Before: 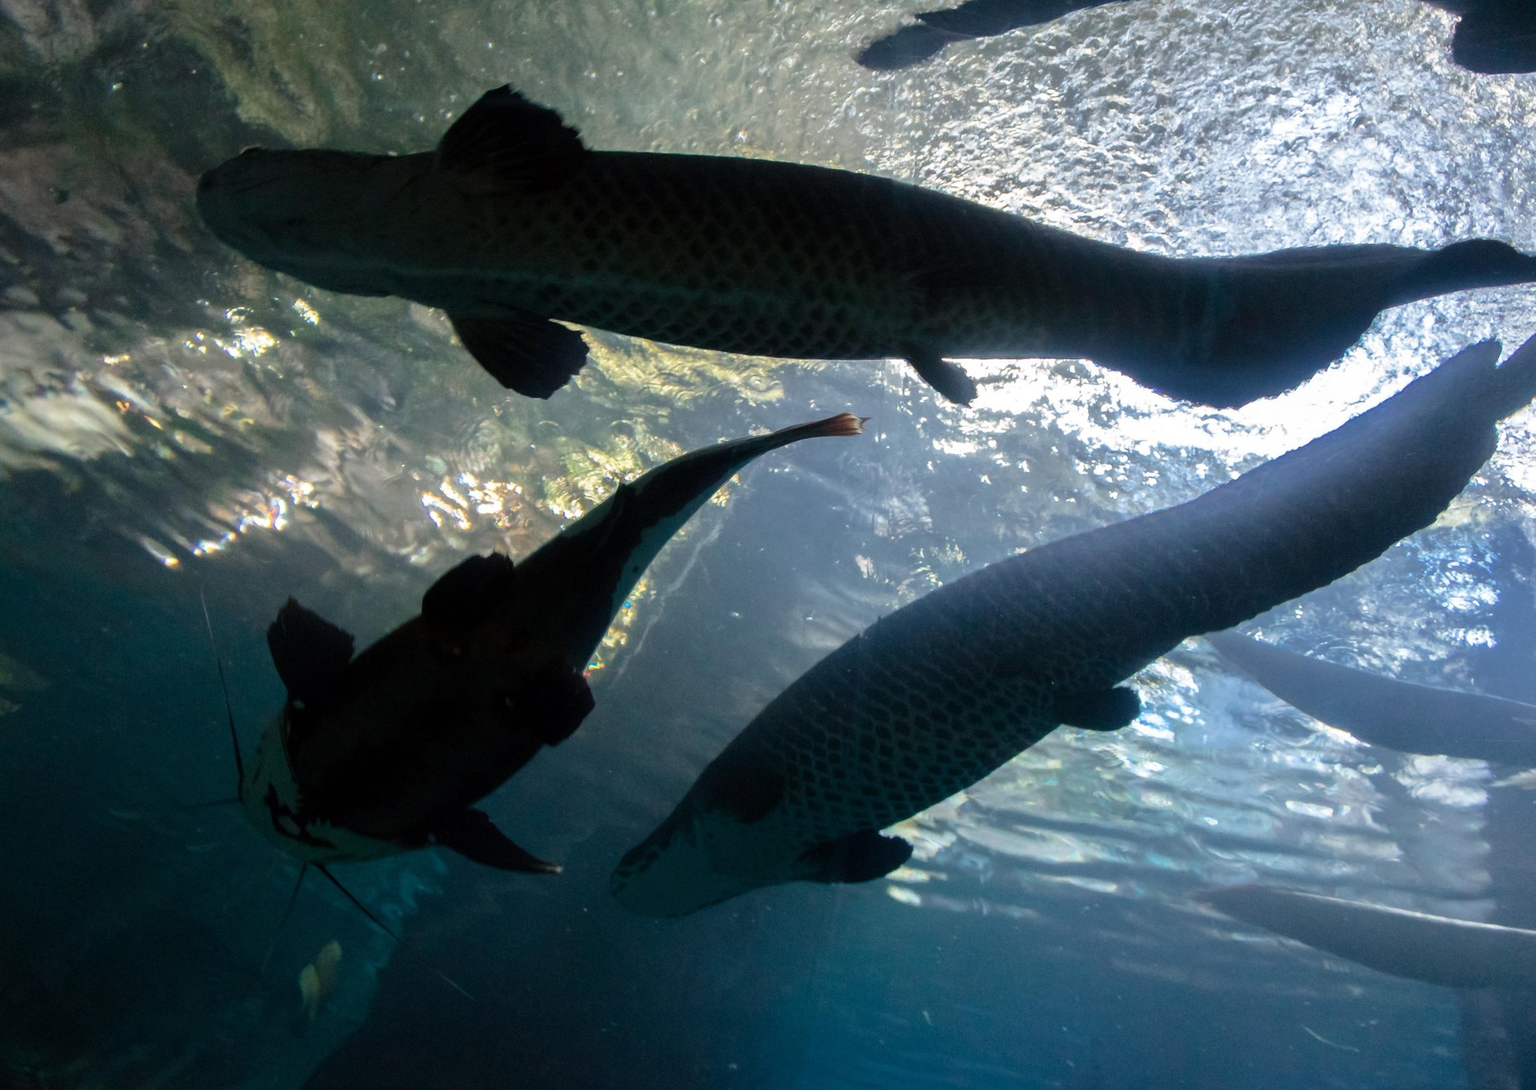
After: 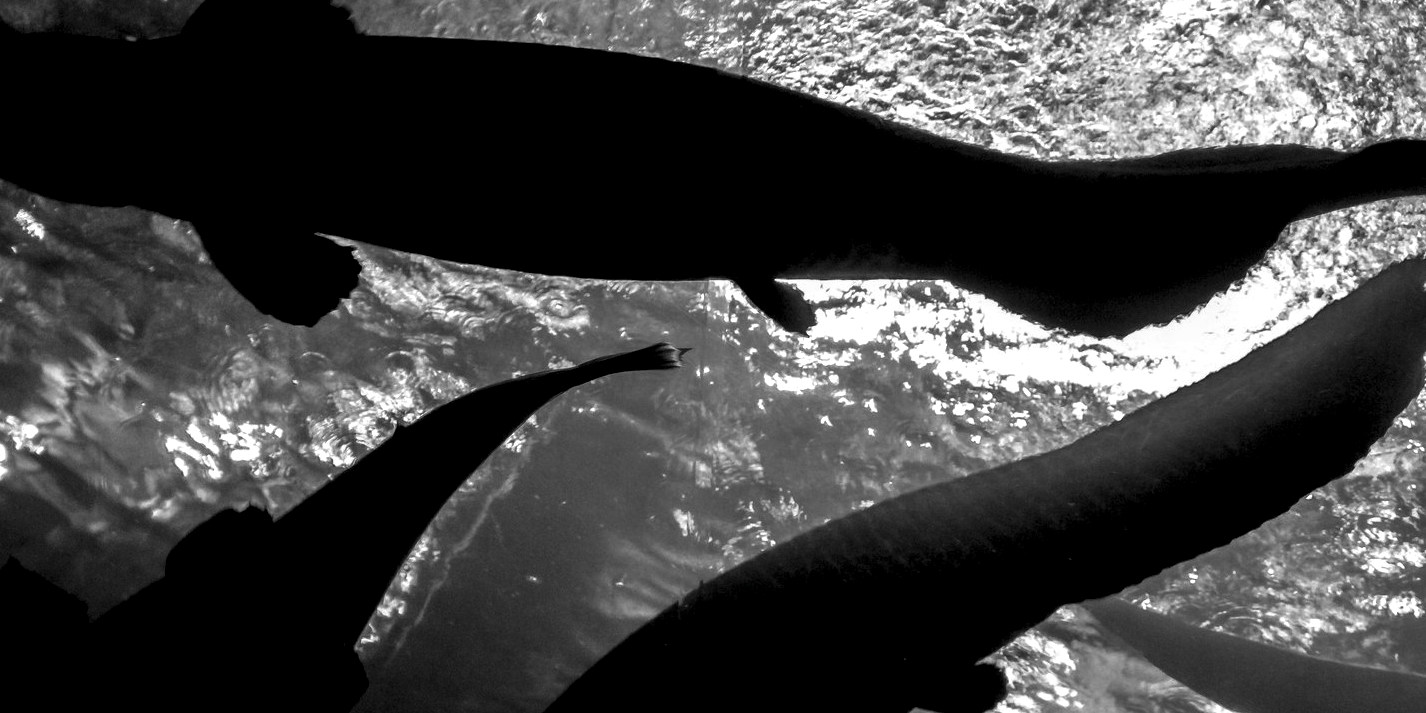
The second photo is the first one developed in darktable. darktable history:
local contrast: shadows 92%, midtone range 0.494
velvia: on, module defaults
contrast brightness saturation: contrast -0.028, brightness -0.607, saturation -0.999
exposure: black level correction 0.026, exposure 0.184 EV, compensate highlight preservation false
levels: white 99.88%, levels [0, 0.43, 0.984]
crop: left 18.279%, top 11.091%, right 2.481%, bottom 33.043%
